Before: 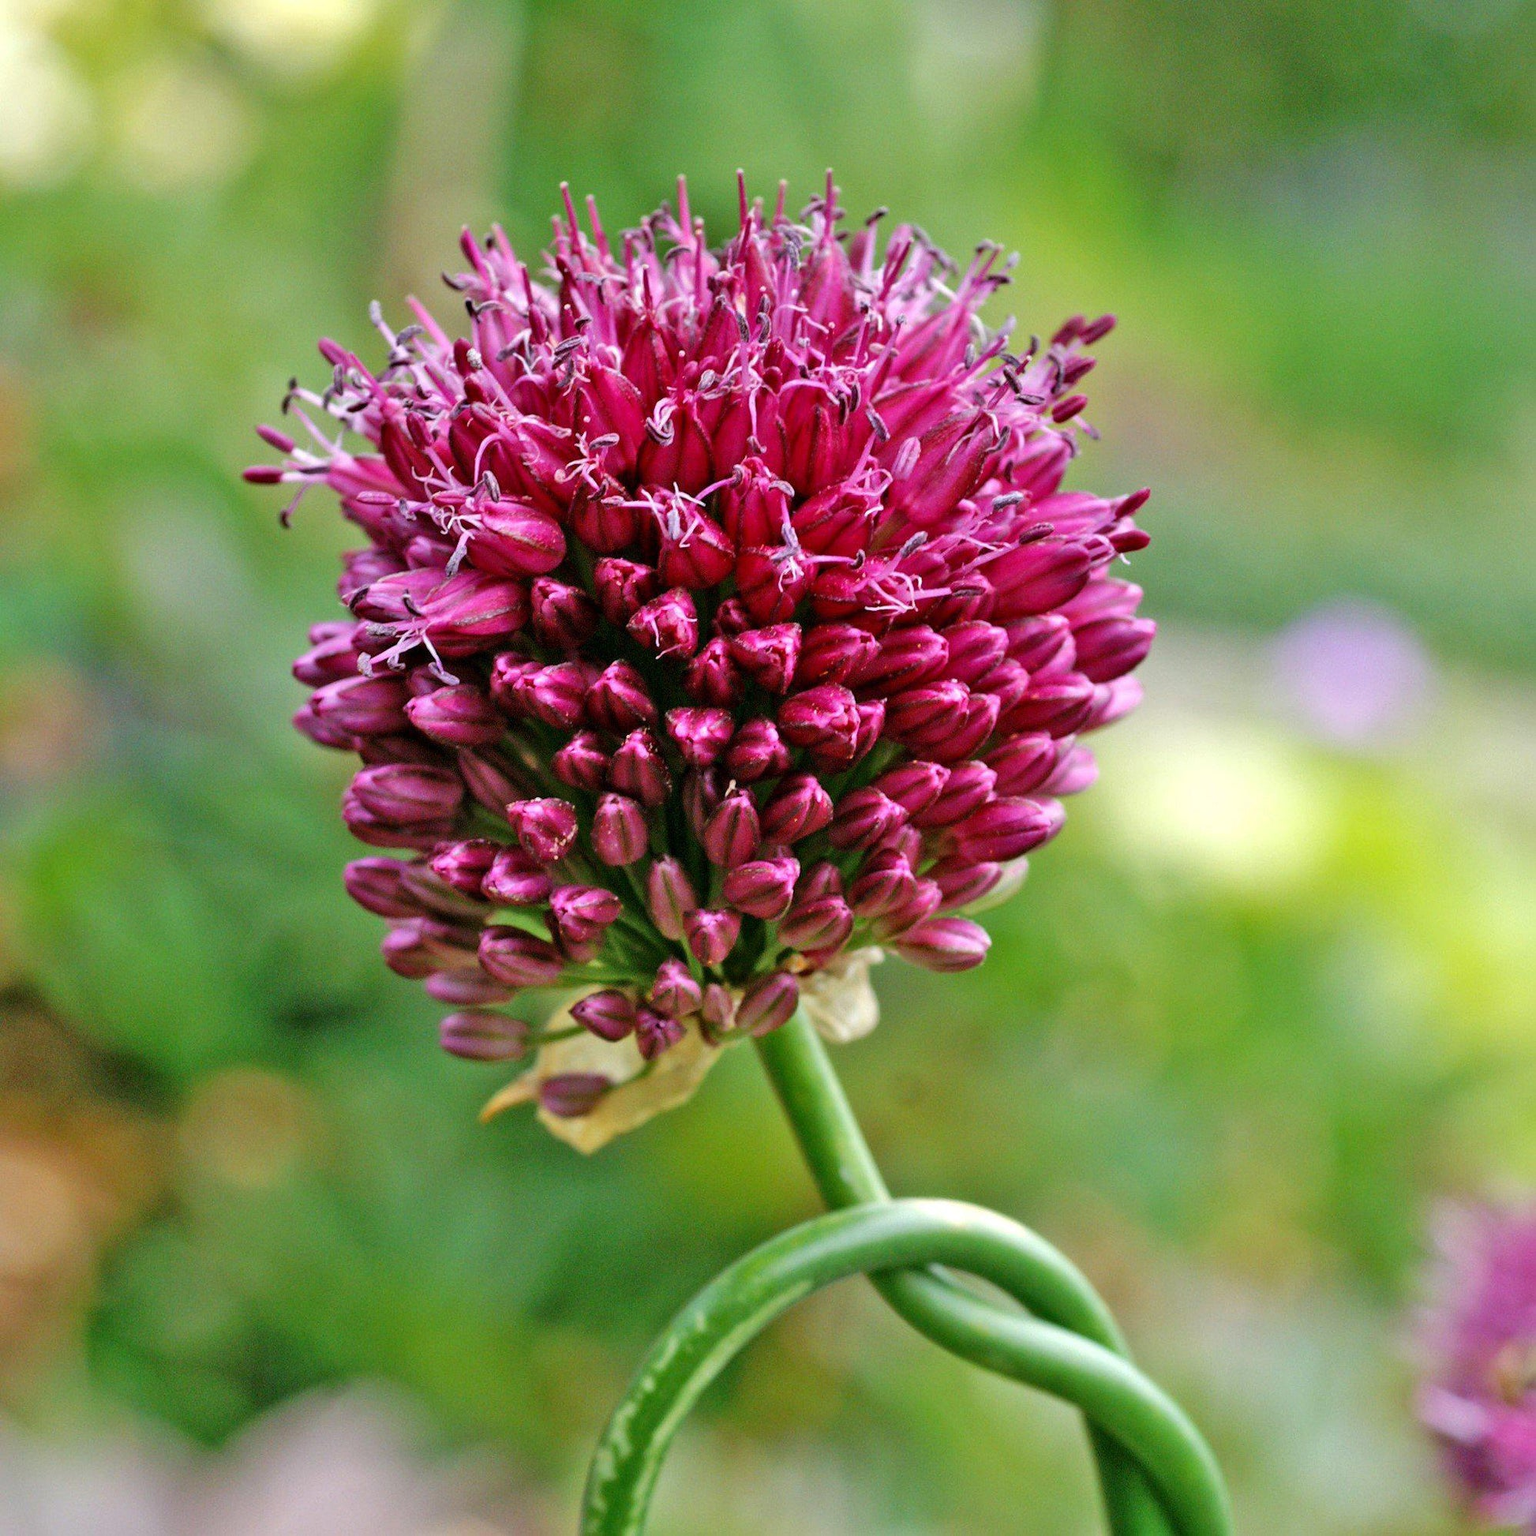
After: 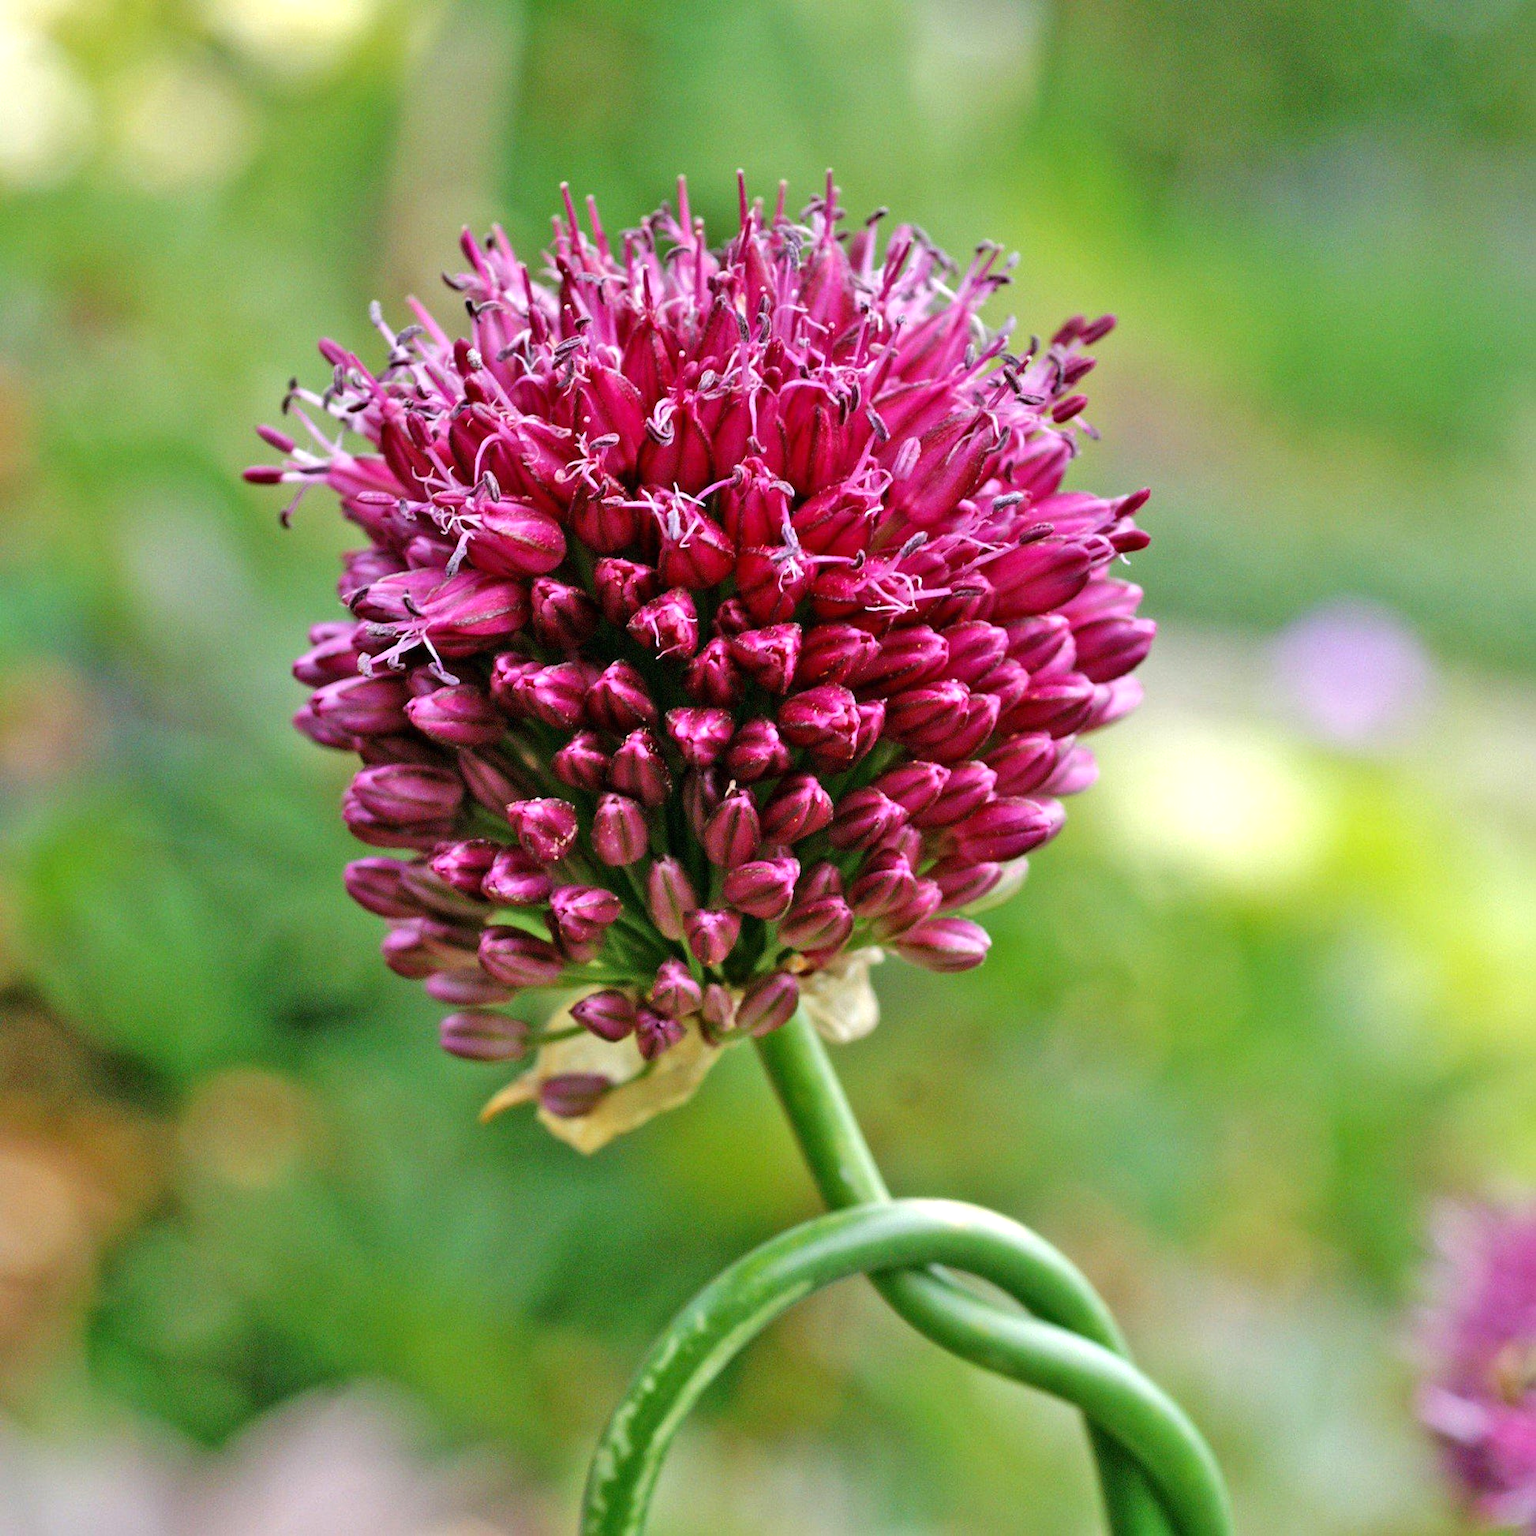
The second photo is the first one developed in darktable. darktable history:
exposure: exposure 0.177 EV, compensate exposure bias true, compensate highlight preservation false
